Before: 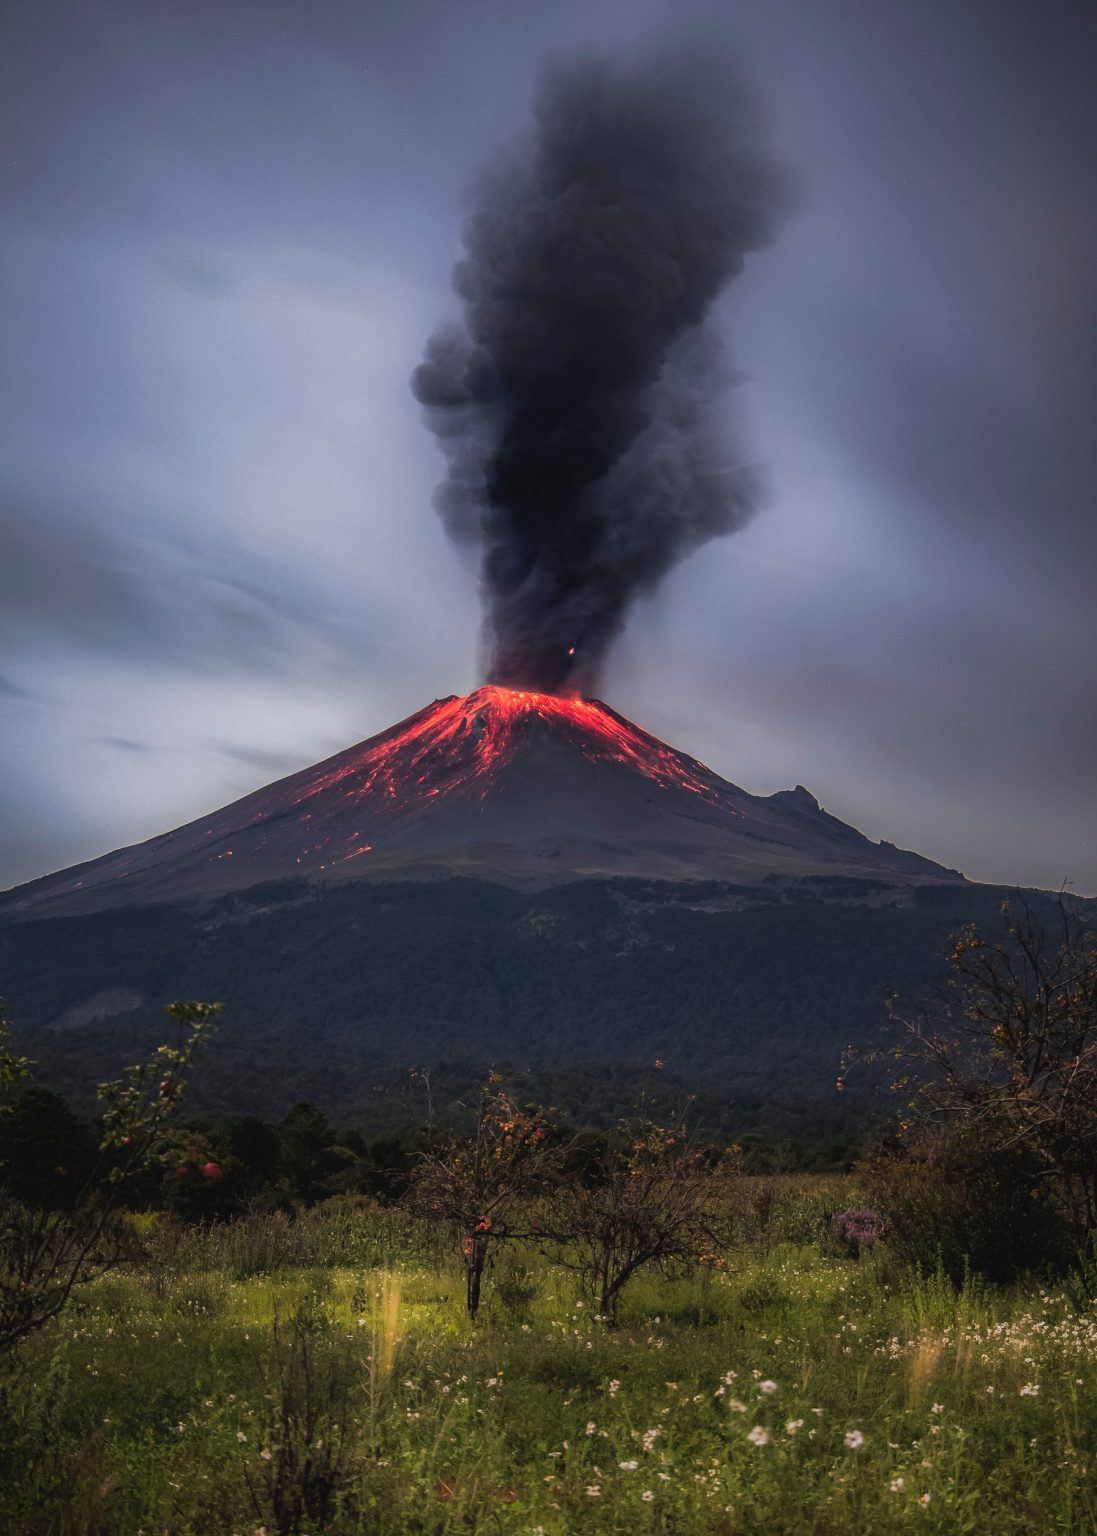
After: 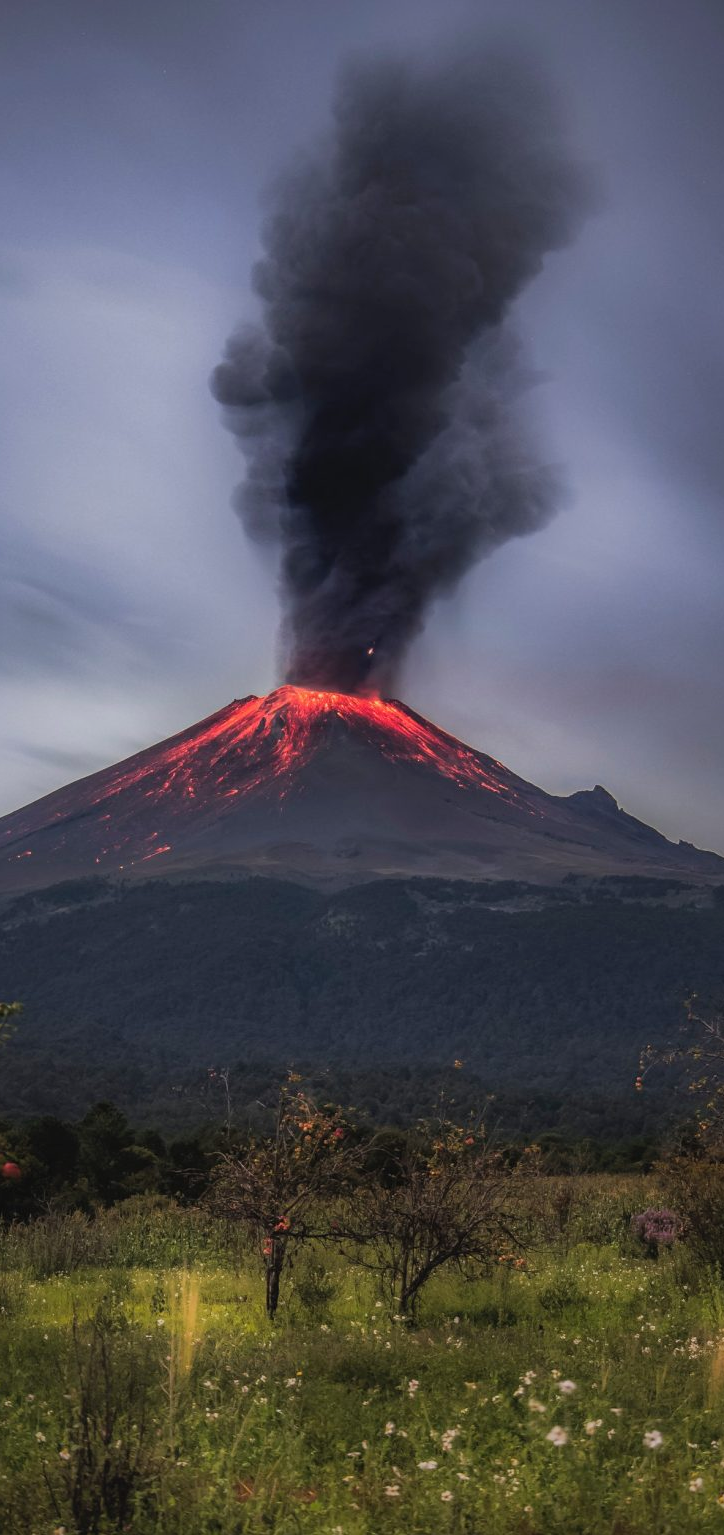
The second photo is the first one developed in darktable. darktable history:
shadows and highlights: shadows 30
crop and rotate: left 18.442%, right 15.508%
